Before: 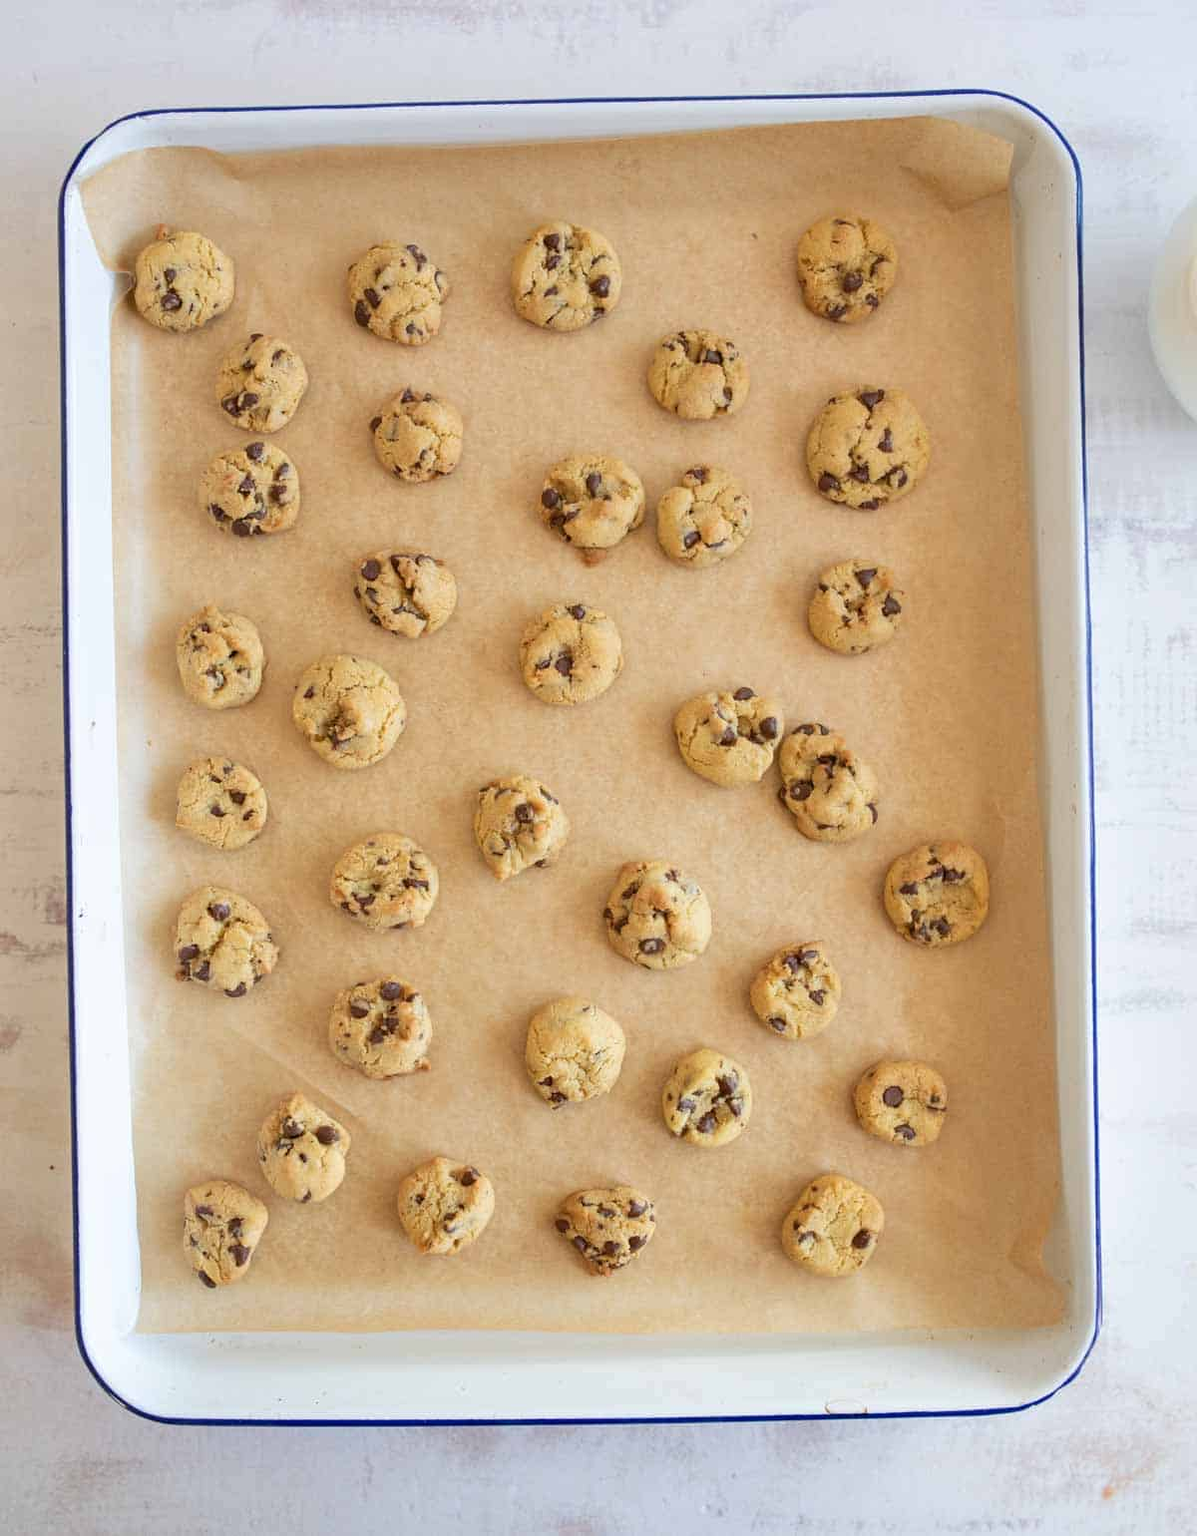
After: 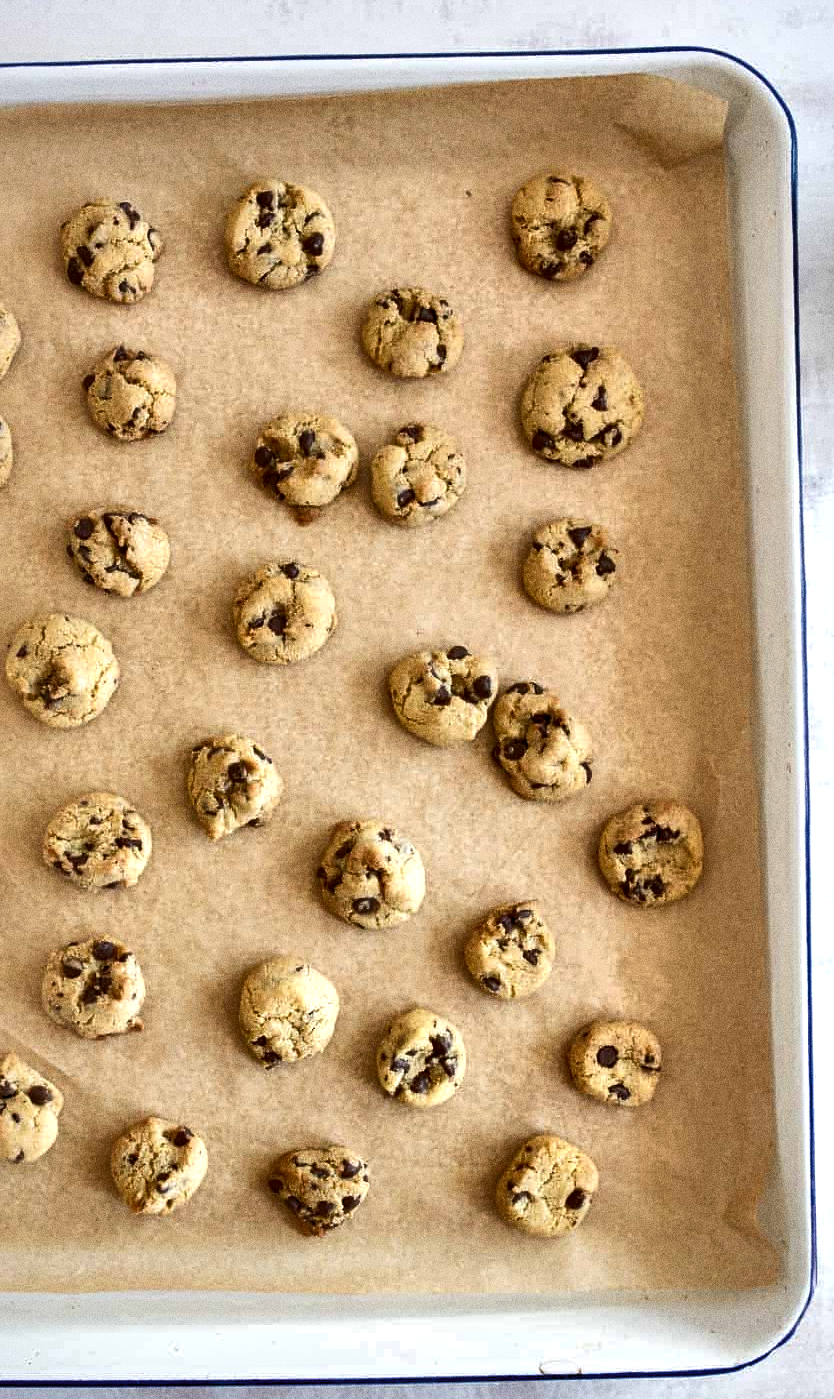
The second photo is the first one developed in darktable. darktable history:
crop and rotate: left 24.034%, top 2.838%, right 6.406%, bottom 6.299%
levels: mode automatic, black 0.023%, white 99.97%, levels [0.062, 0.494, 0.925]
local contrast: mode bilateral grid, contrast 44, coarseness 69, detail 214%, midtone range 0.2
grain: coarseness 0.09 ISO, strength 40%
